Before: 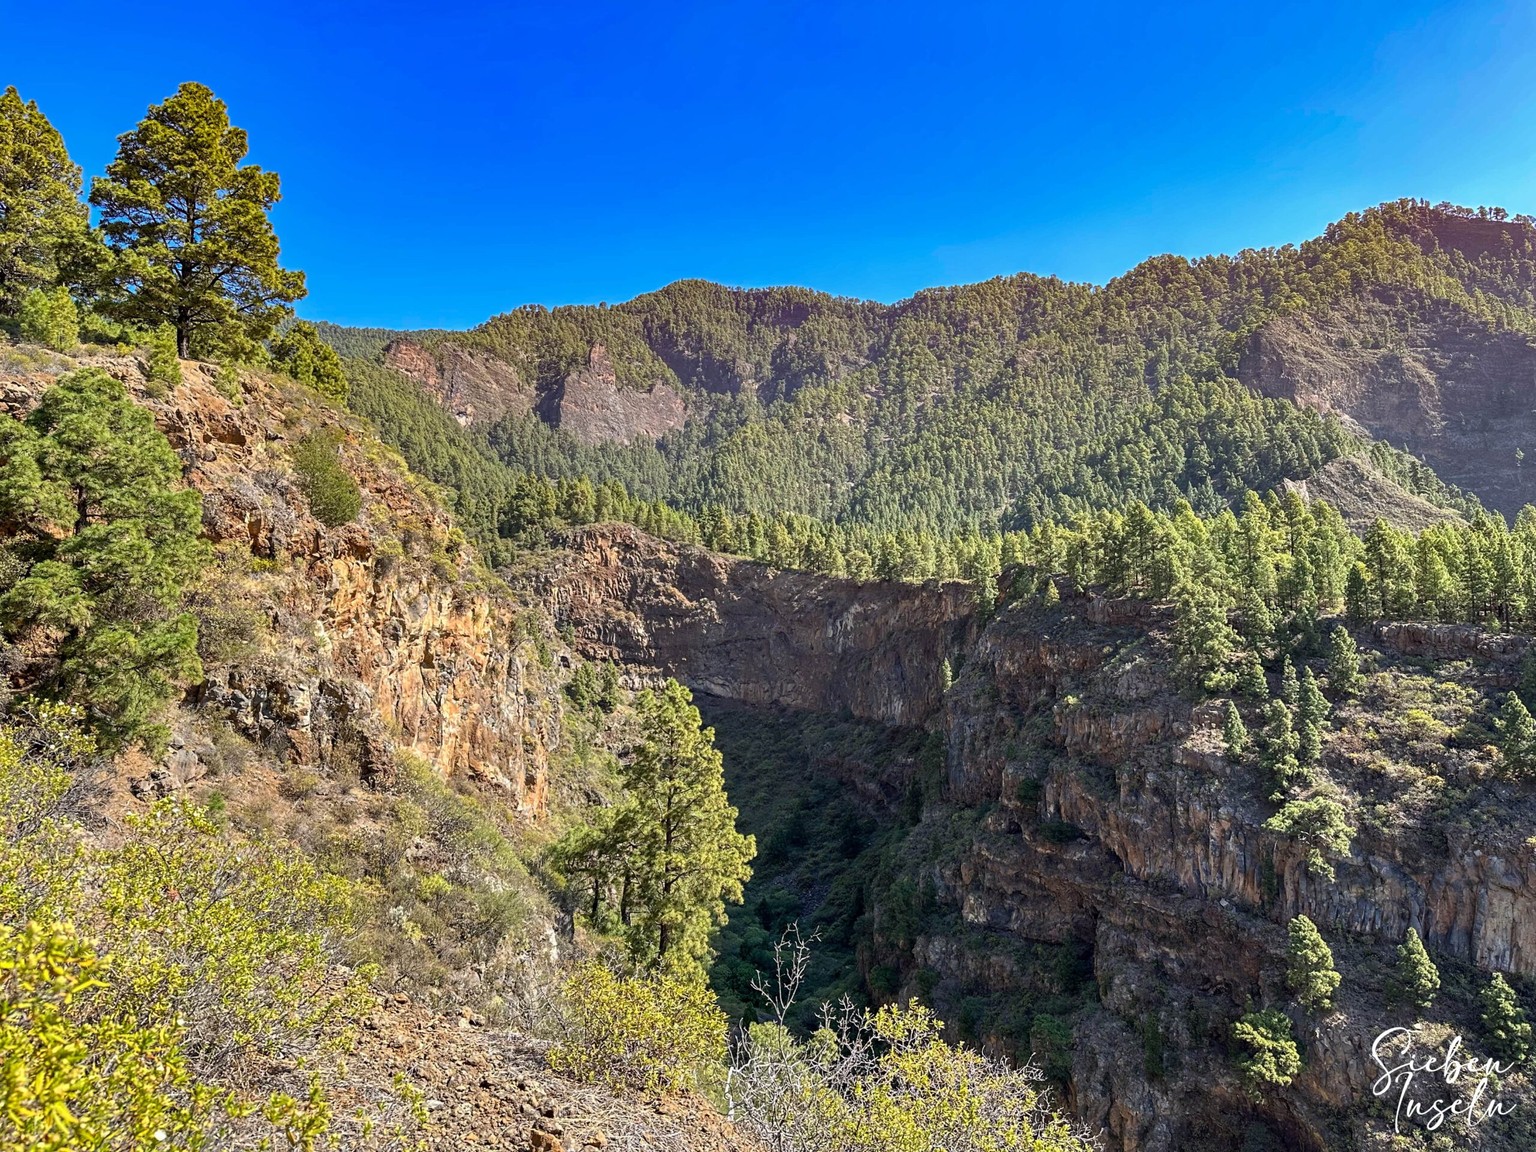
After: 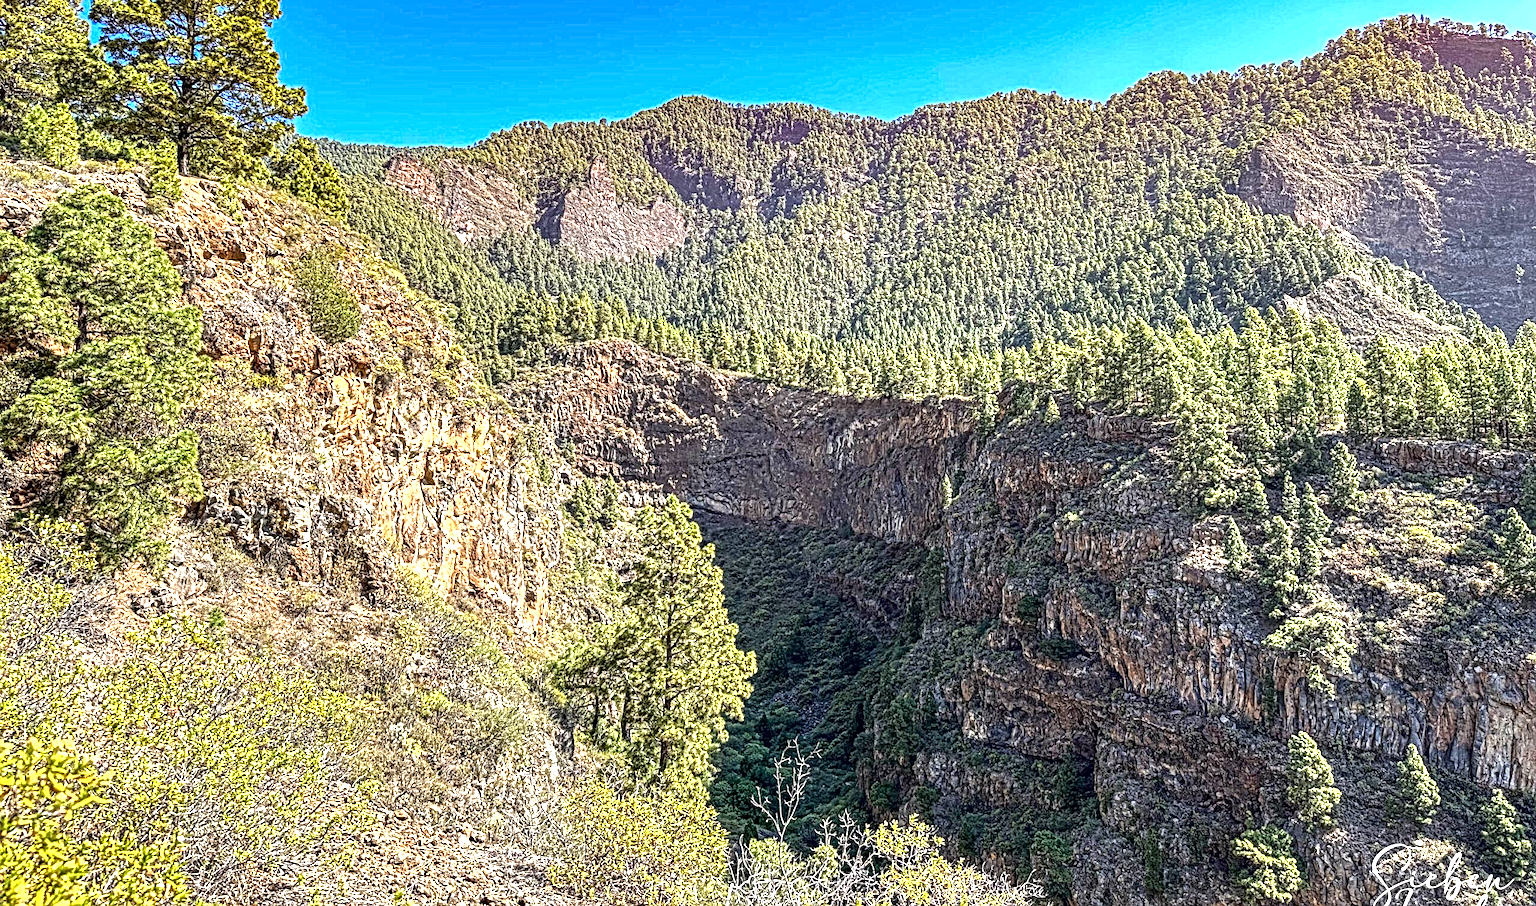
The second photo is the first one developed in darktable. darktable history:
levels: white 99.98%, levels [0, 0.498, 1]
exposure: black level correction 0, exposure 0.897 EV, compensate highlight preservation false
crop and rotate: top 15.978%, bottom 5.351%
local contrast: mode bilateral grid, contrast 19, coarseness 4, detail 298%, midtone range 0.2
